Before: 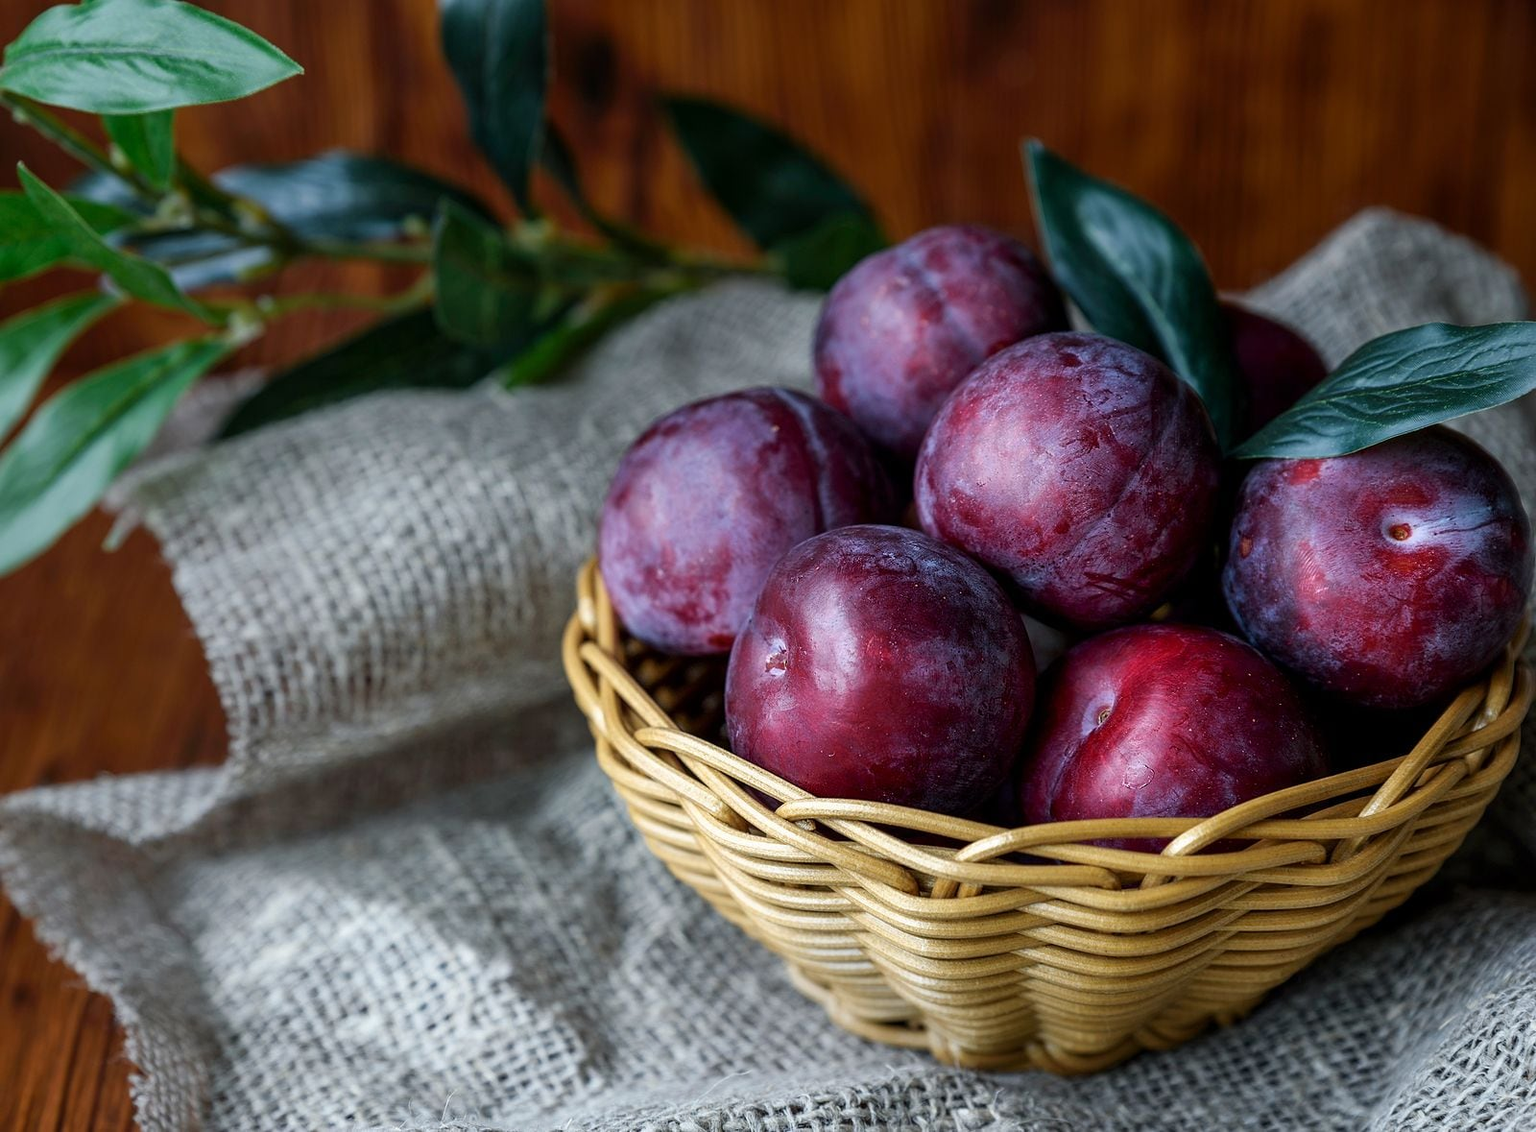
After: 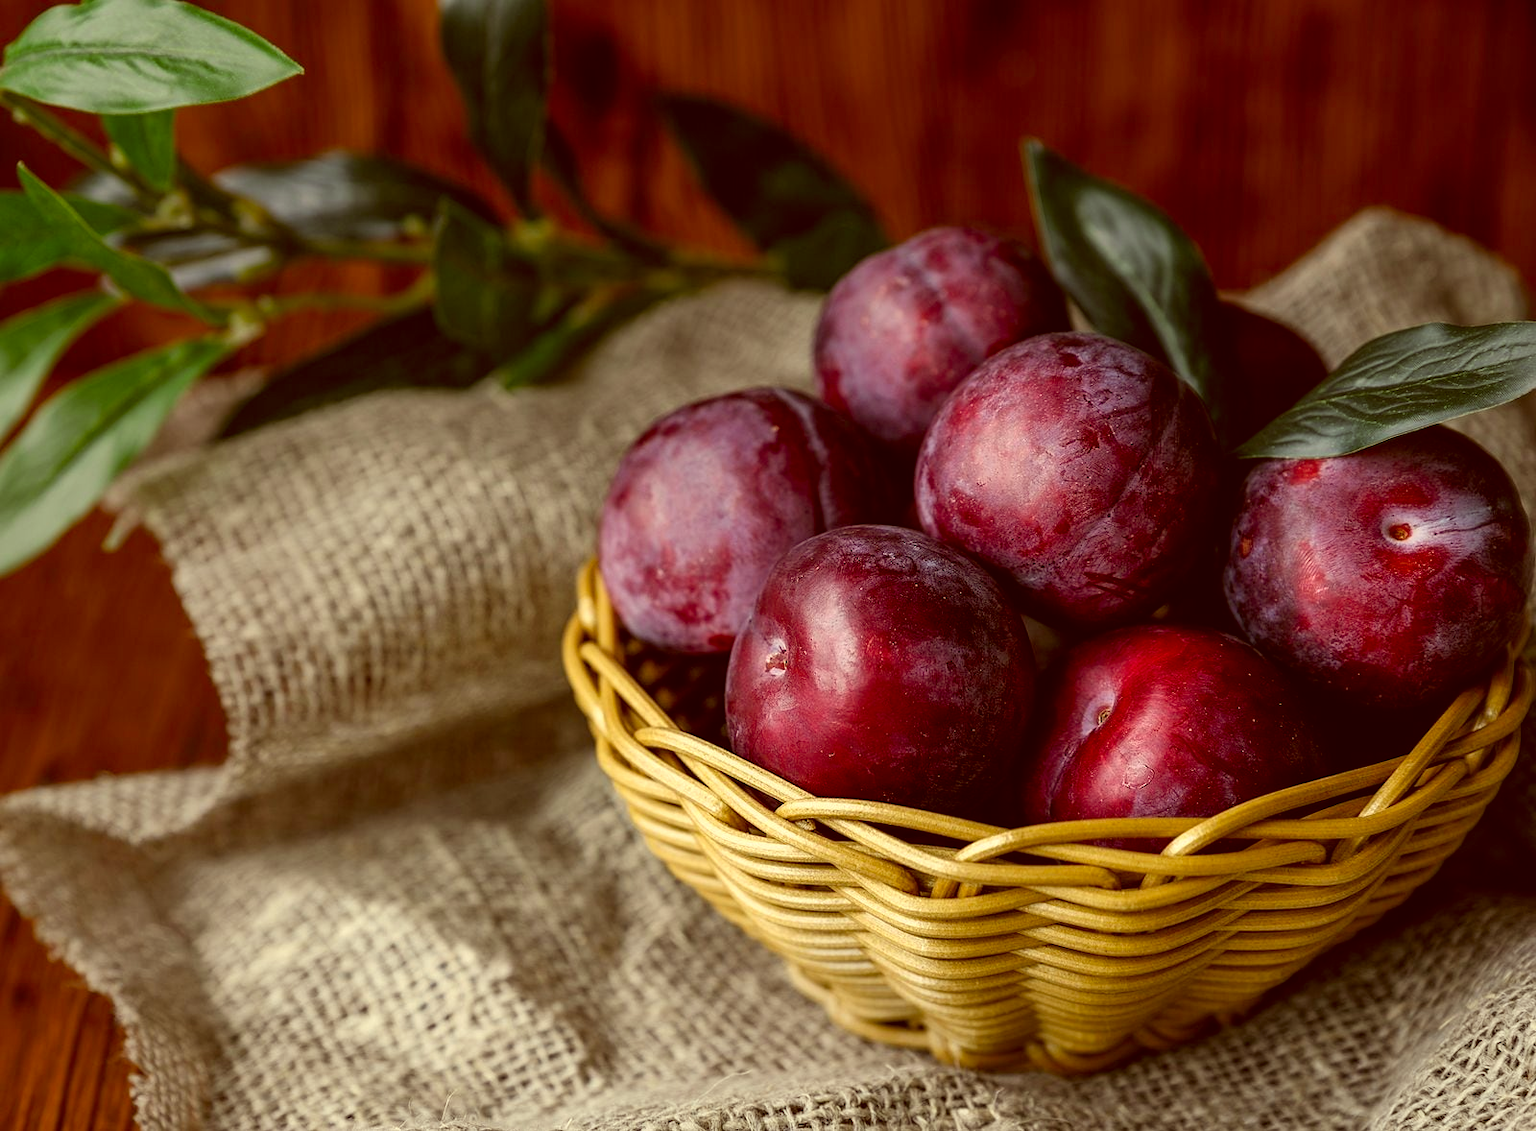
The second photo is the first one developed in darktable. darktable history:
color correction: highlights a* 1.19, highlights b* 24.34, shadows a* 15.37, shadows b* 24.38
